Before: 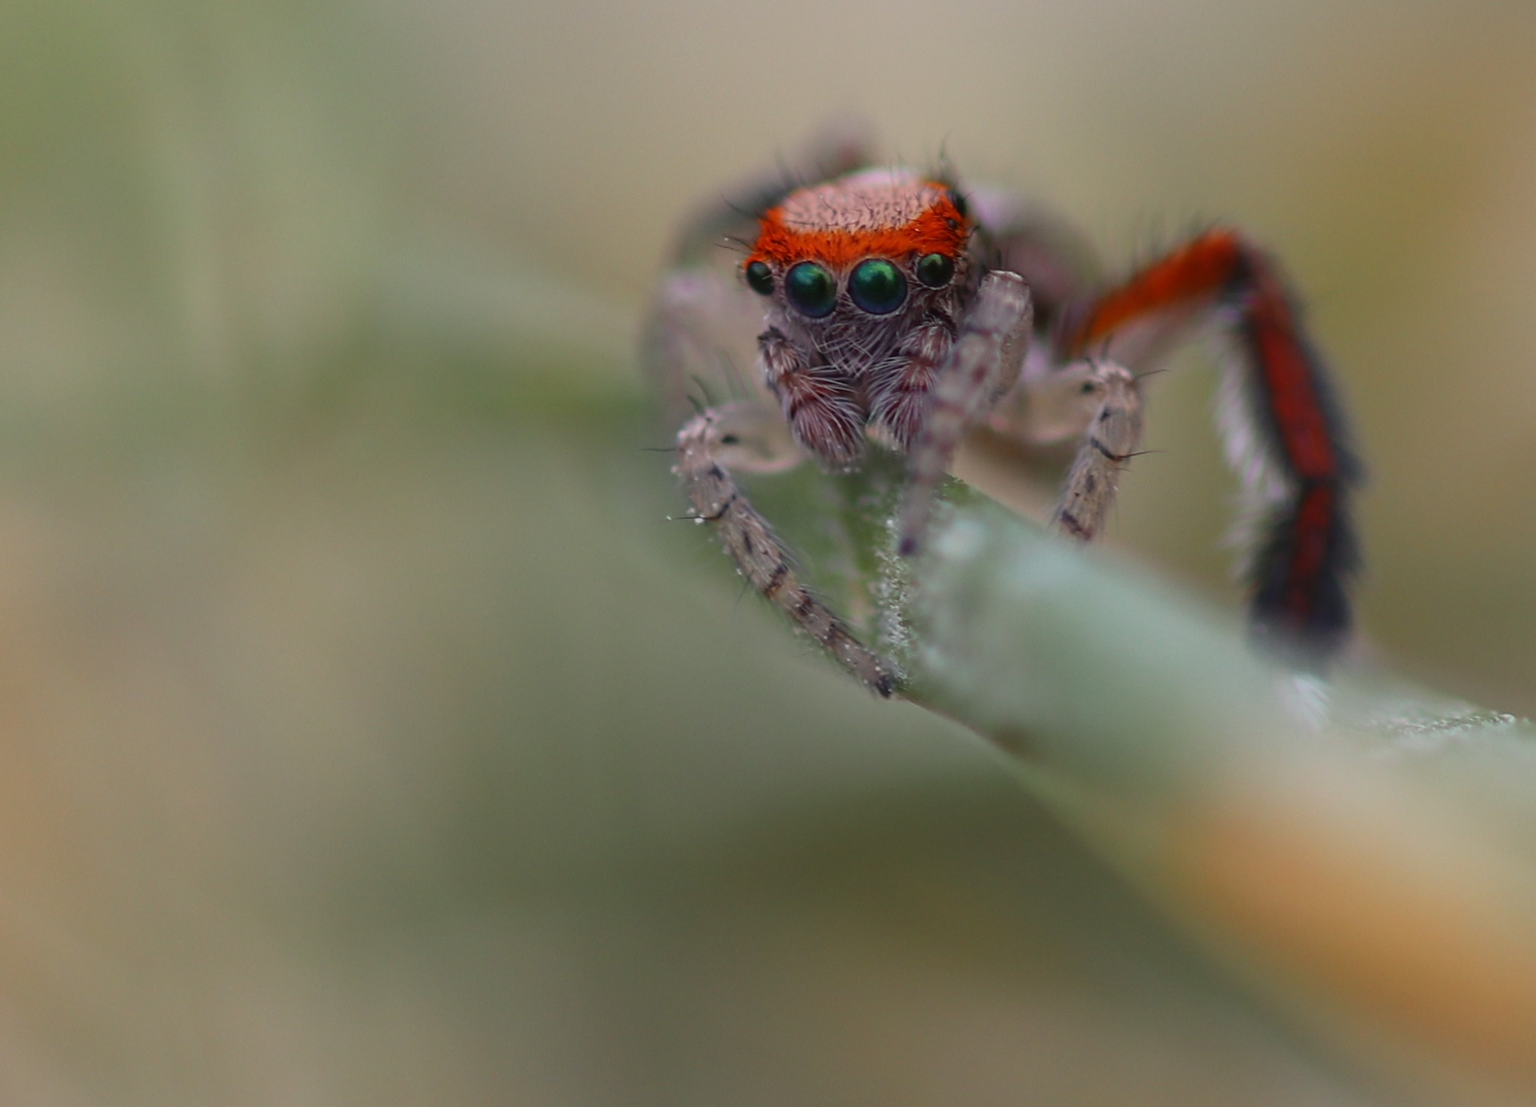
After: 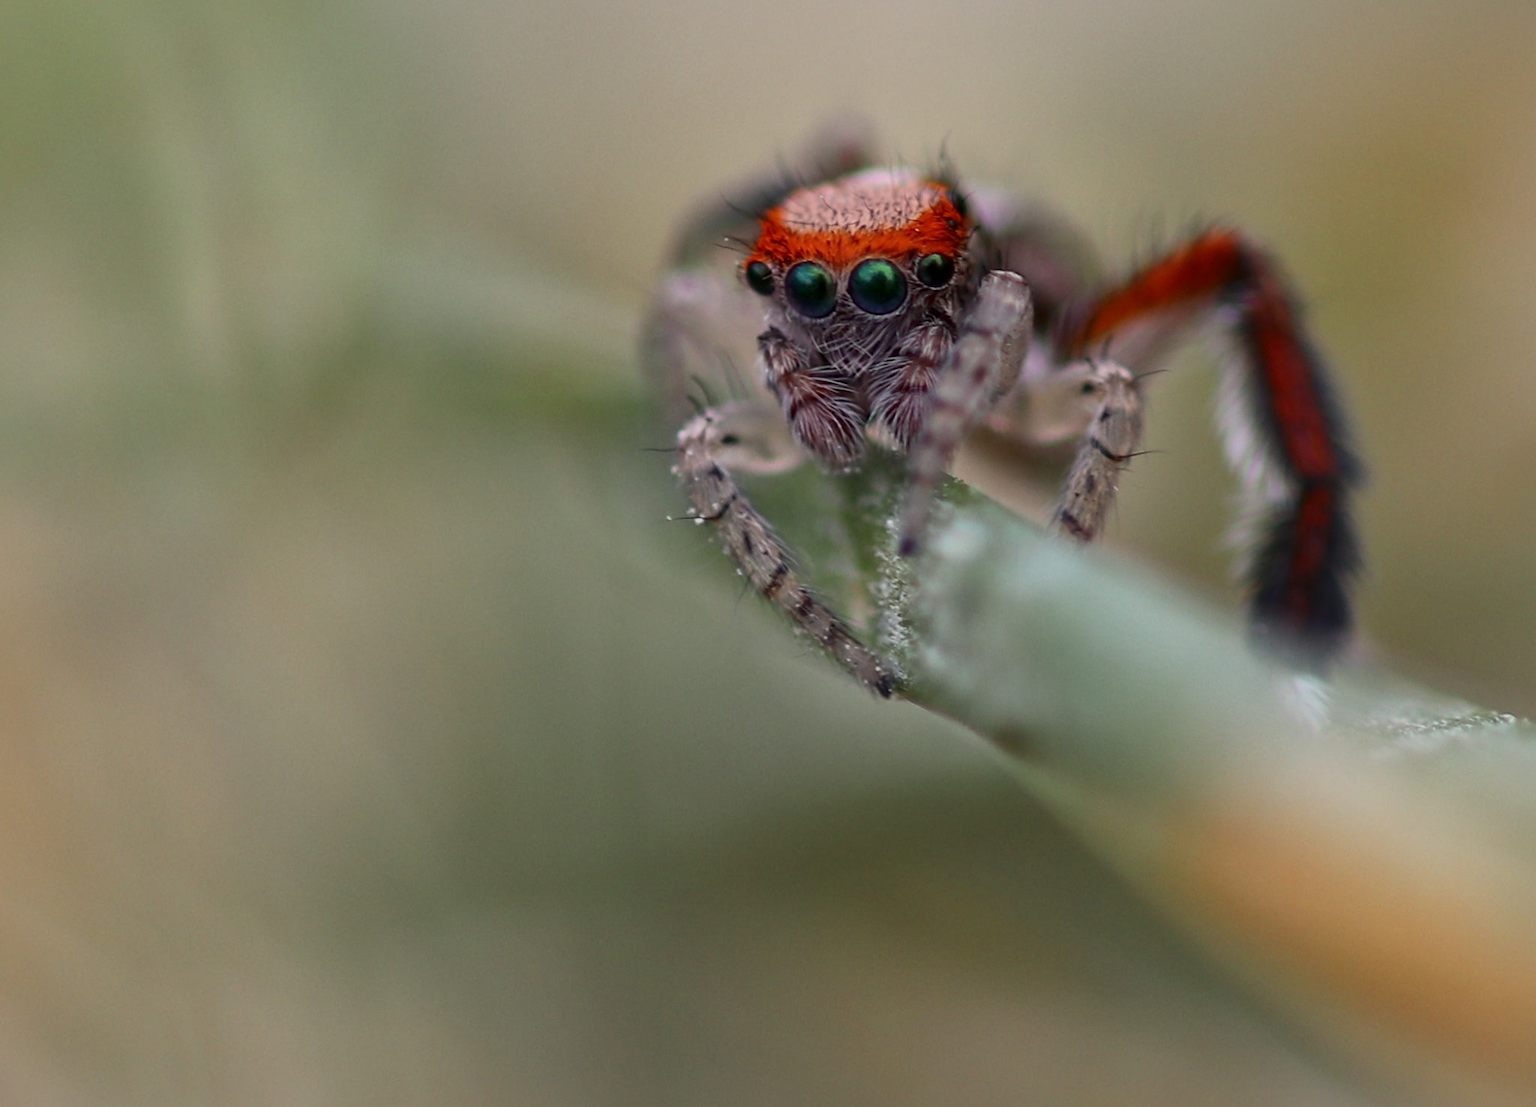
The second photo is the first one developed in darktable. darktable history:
local contrast: mode bilateral grid, contrast 20, coarseness 50, detail 149%, midtone range 0.2
